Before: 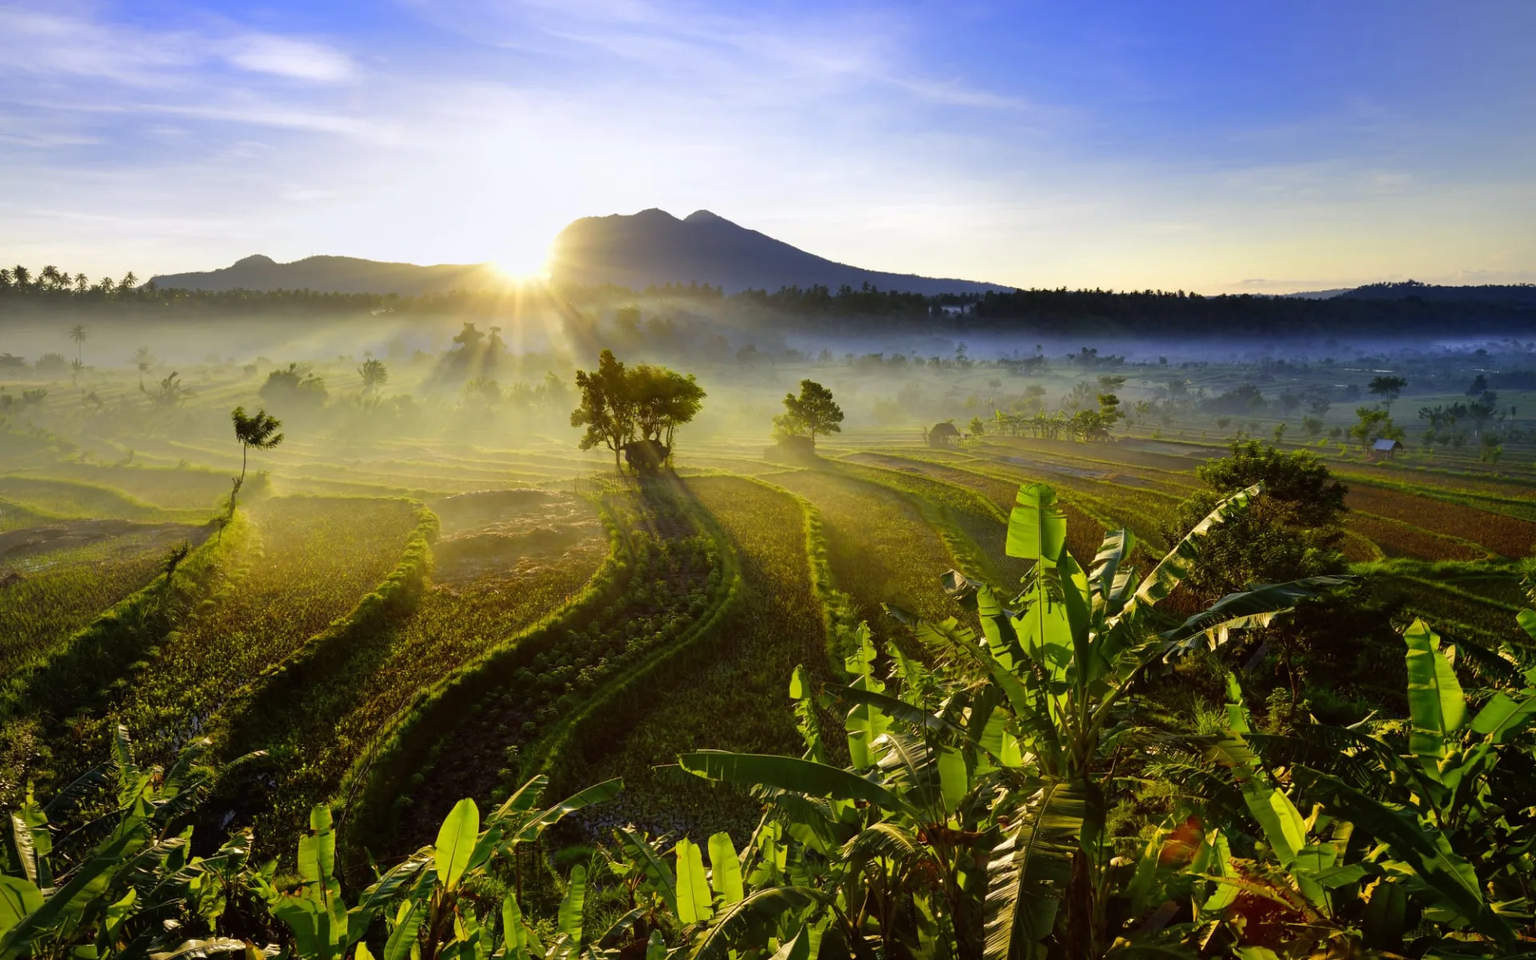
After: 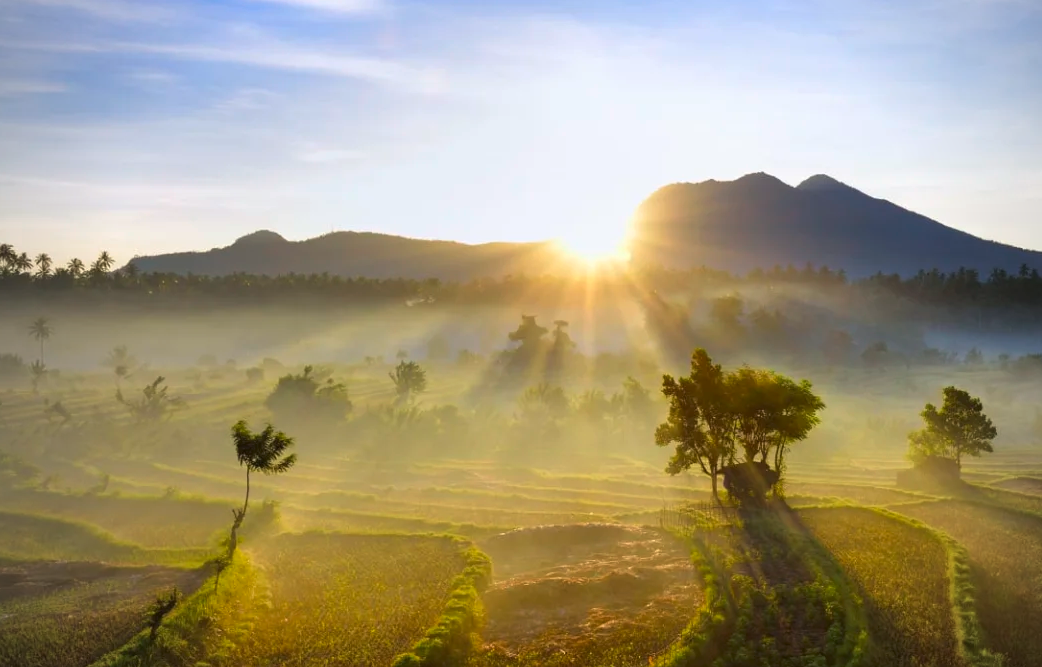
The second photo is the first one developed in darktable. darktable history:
crop and rotate: left 3.021%, top 7.371%, right 42.663%, bottom 37.006%
vignetting: fall-off radius 61.24%
